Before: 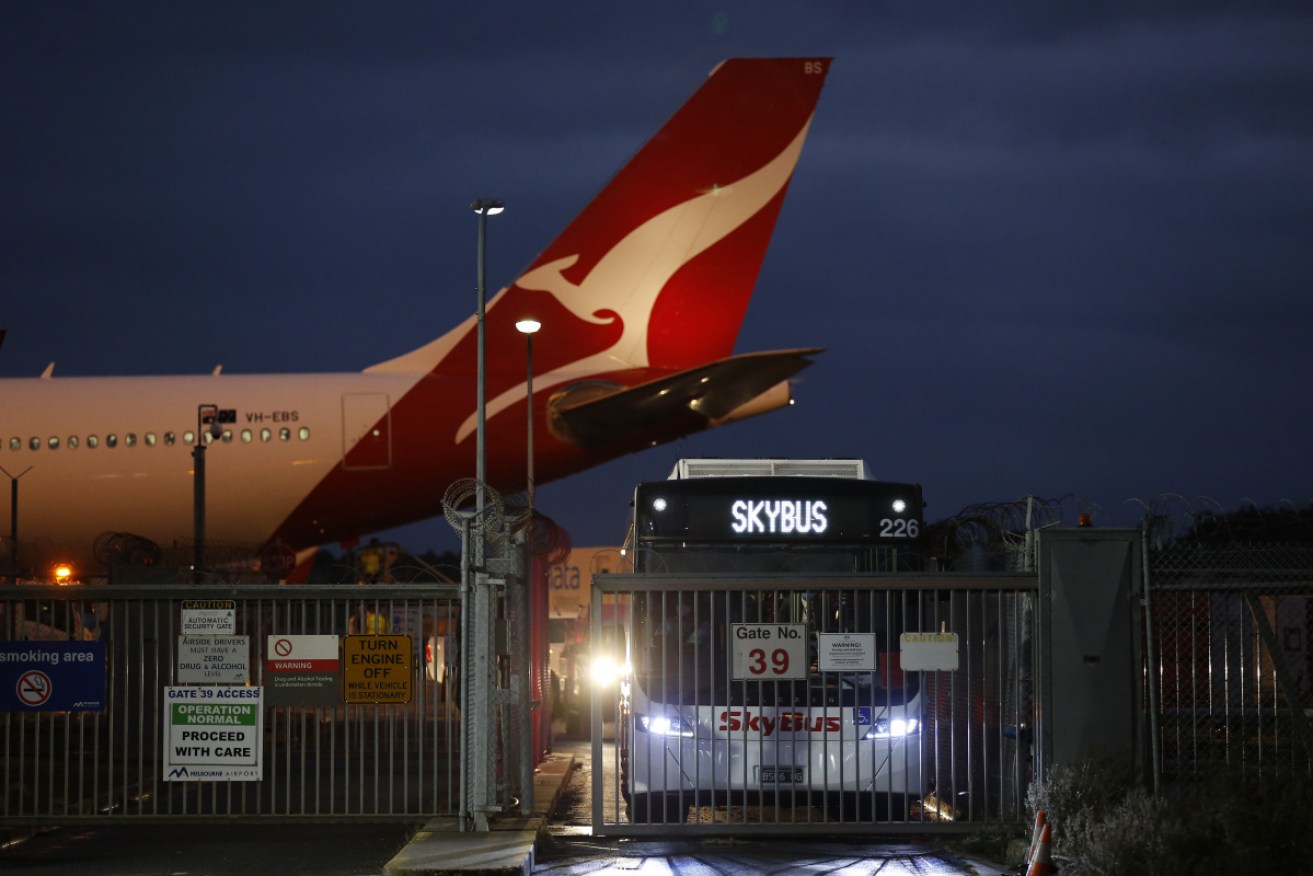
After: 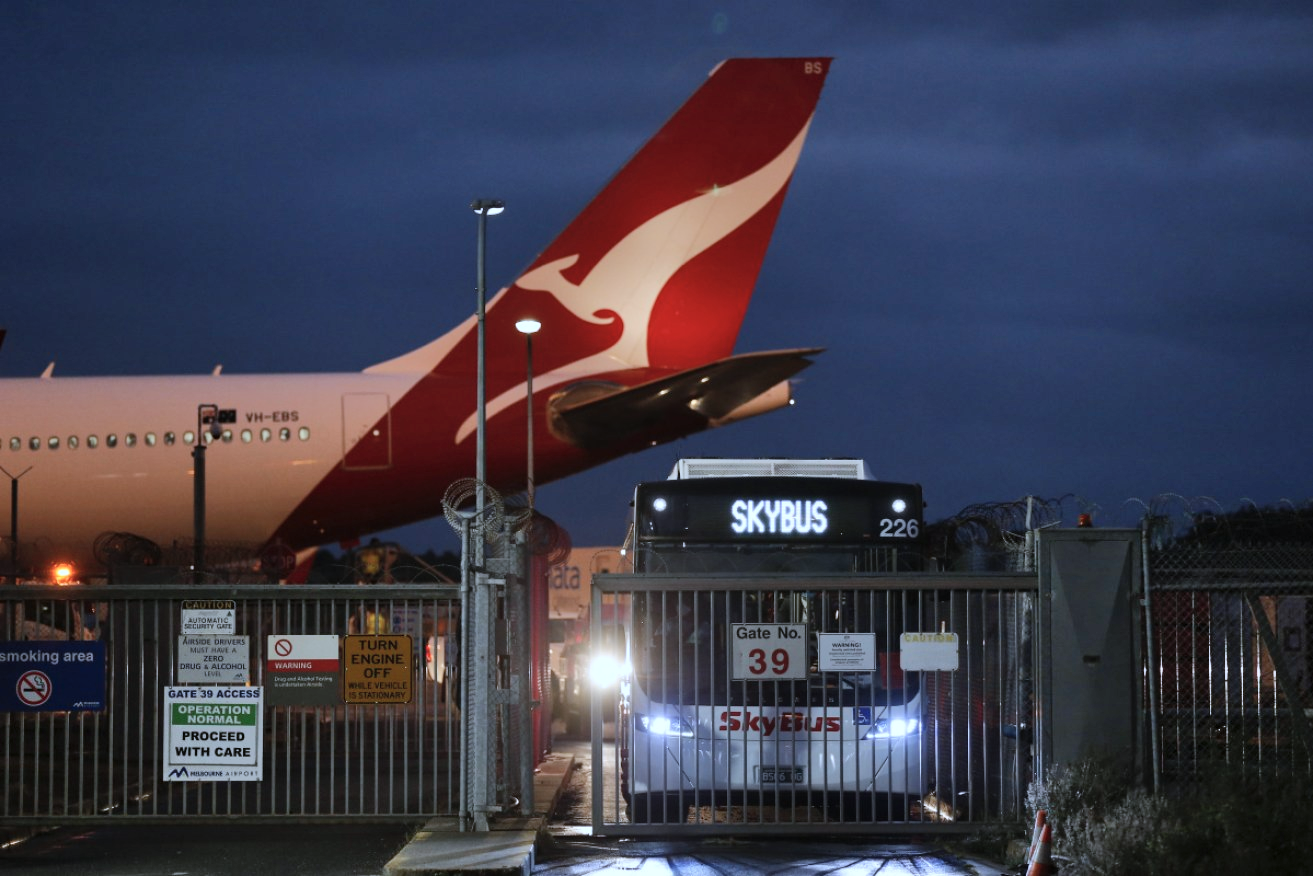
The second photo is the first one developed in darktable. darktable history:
contrast brightness saturation: saturation -0.053
color correction: highlights a* -1.9, highlights b* -18.47
shadows and highlights: soften with gaussian
